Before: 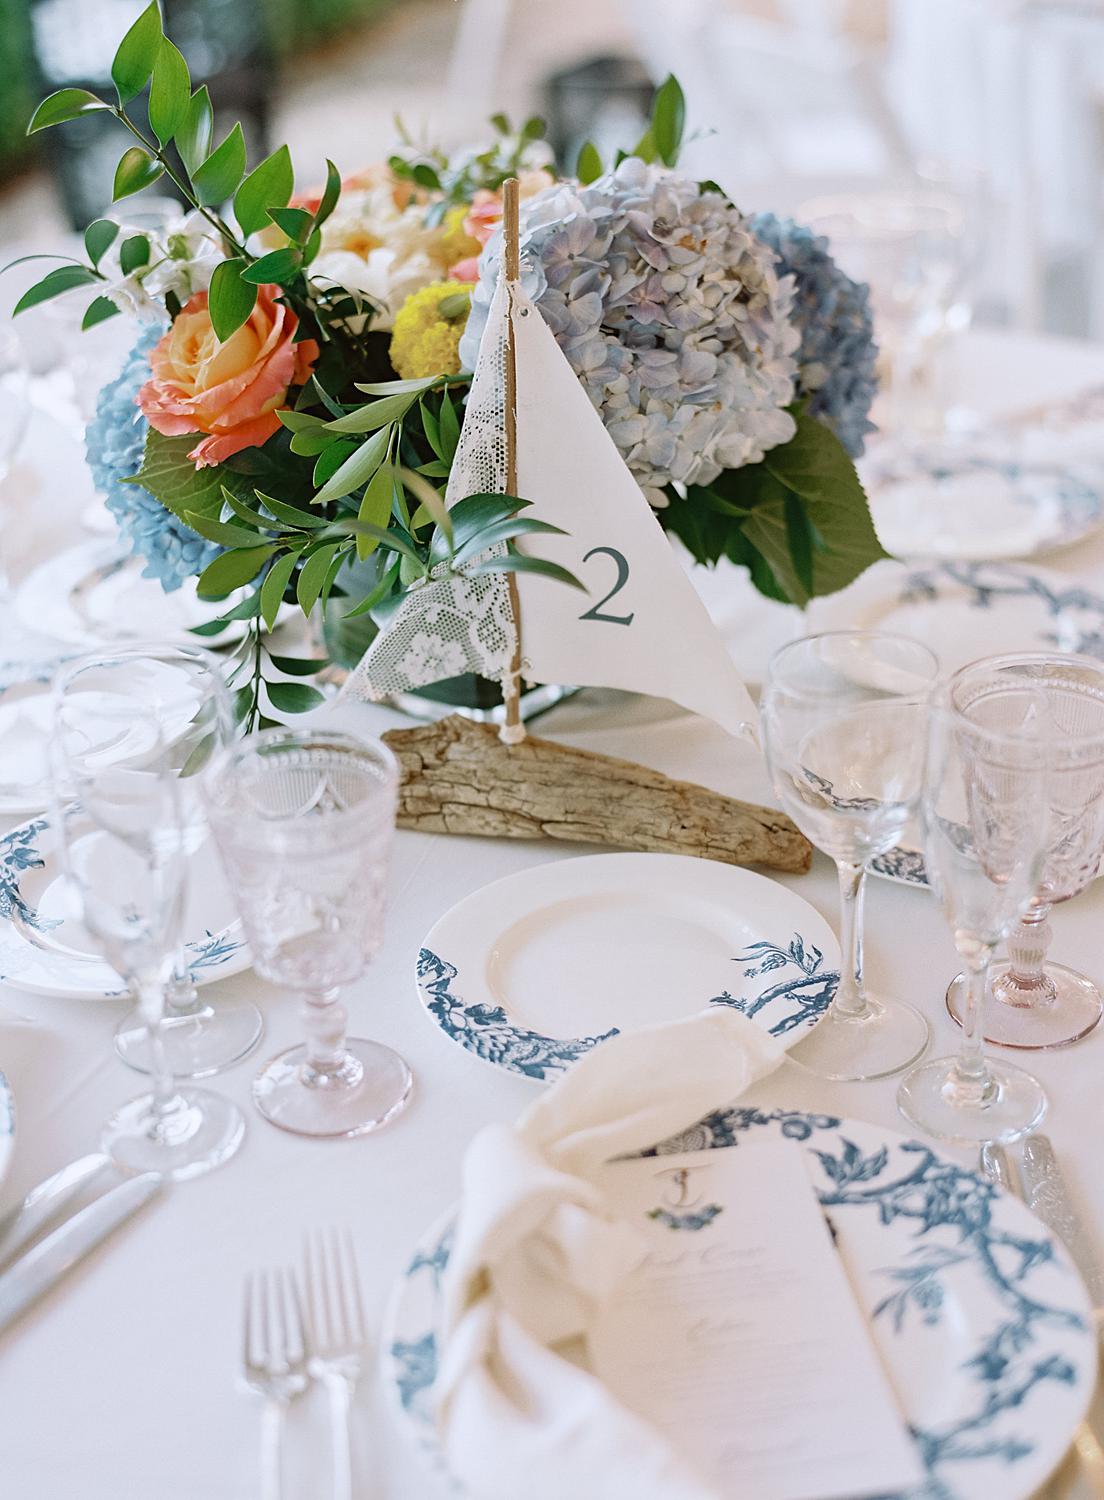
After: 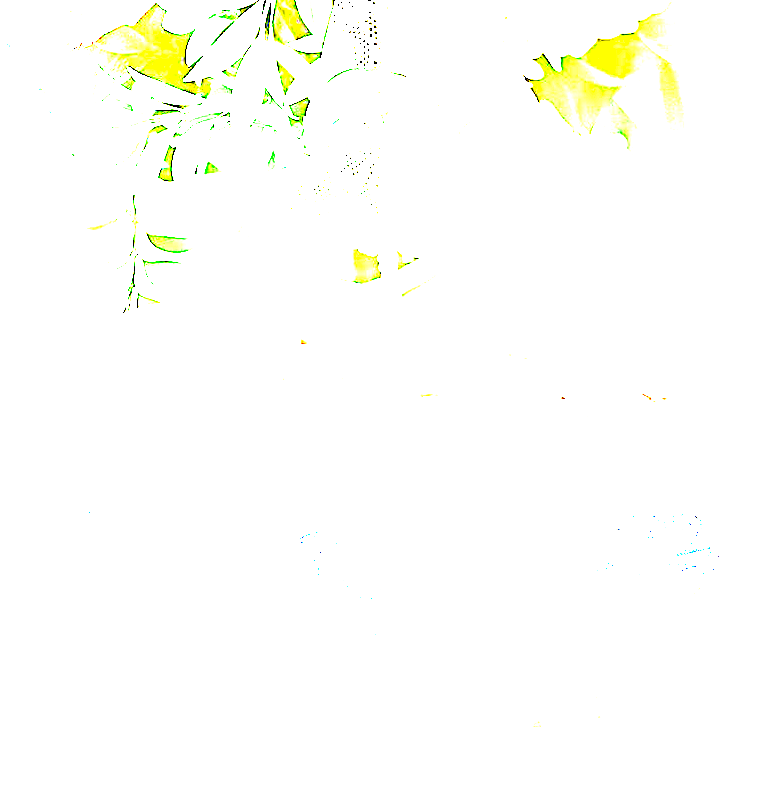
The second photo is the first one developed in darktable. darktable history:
white balance: red 1.08, blue 0.791
sharpen: amount 0.2
rotate and perspective: rotation -1°, crop left 0.011, crop right 0.989, crop top 0.025, crop bottom 0.975
crop: left 11.123%, top 27.61%, right 18.3%, bottom 17.034%
exposure: exposure 8 EV, compensate highlight preservation false
color contrast: green-magenta contrast 1.12, blue-yellow contrast 1.95, unbound 0
color correction: highlights a* -5.94, highlights b* 11.19
color balance rgb: shadows lift › hue 87.51°, highlights gain › chroma 1.62%, highlights gain › hue 55.1°, global offset › chroma 0.1%, global offset › hue 253.66°, linear chroma grading › global chroma 0.5%
